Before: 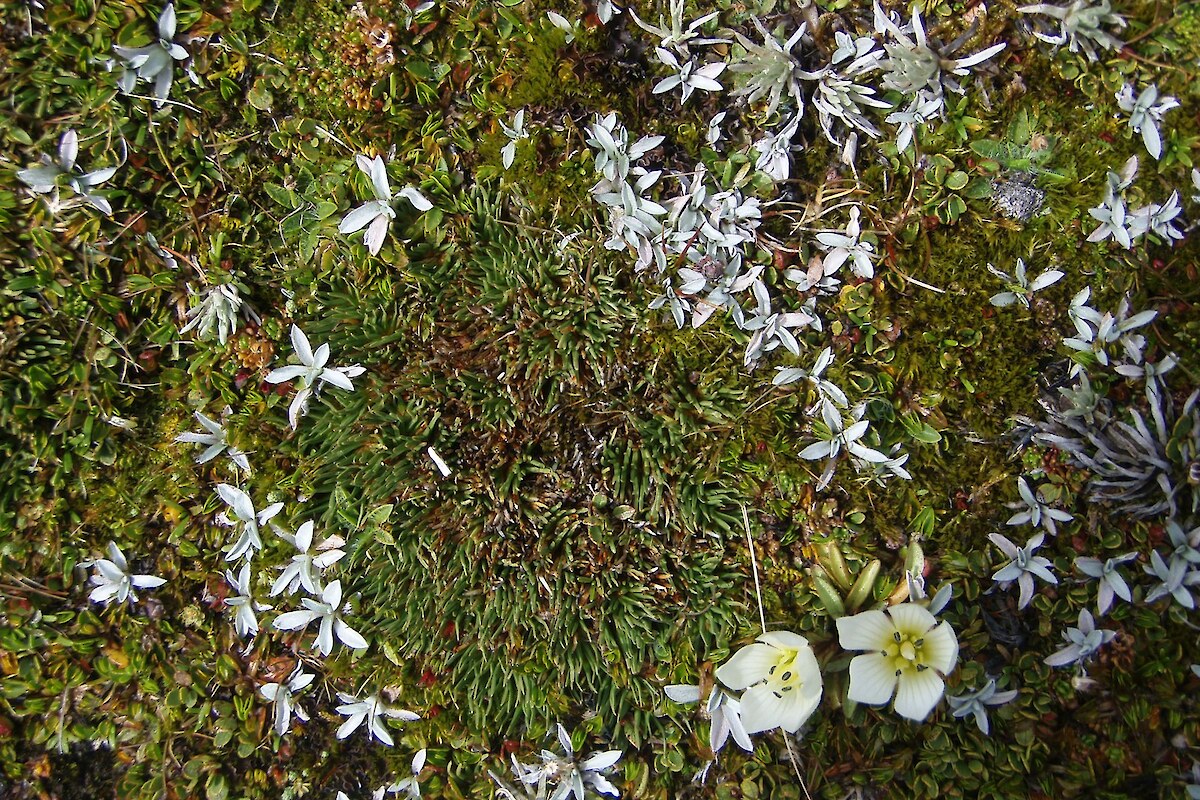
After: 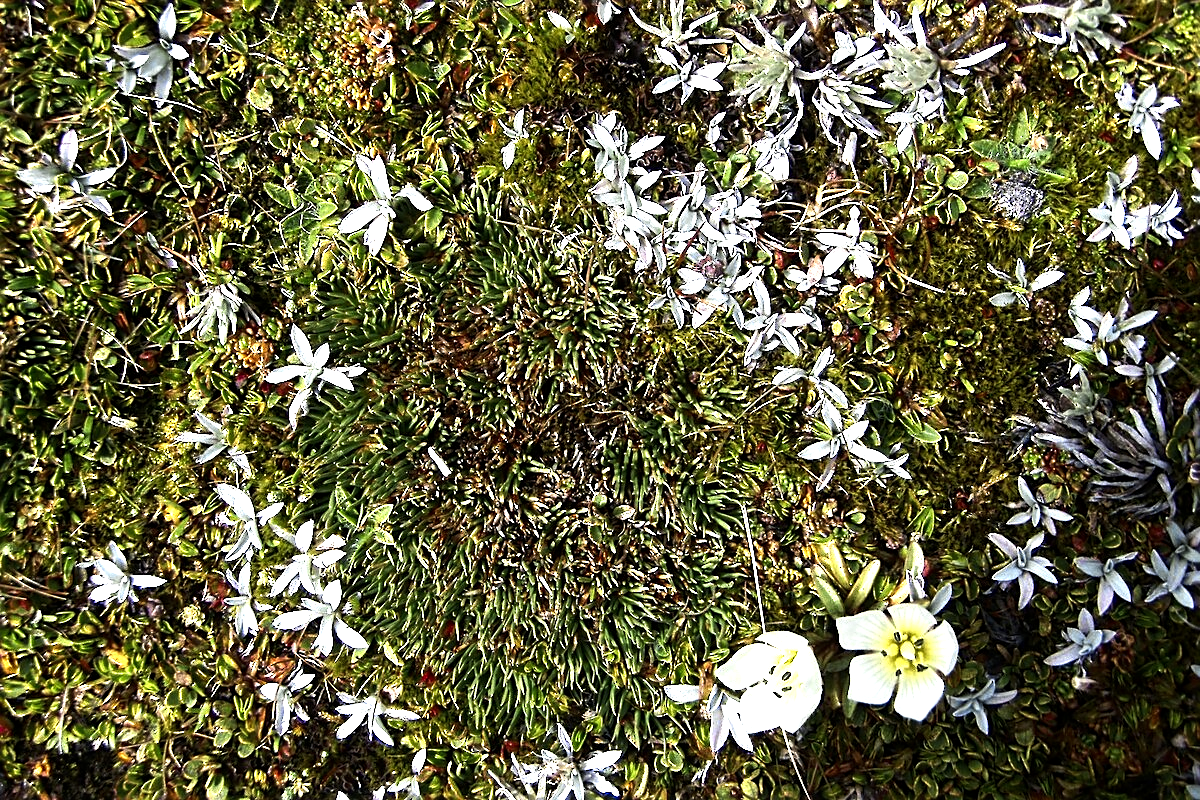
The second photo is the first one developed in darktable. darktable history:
tone equalizer: -8 EV -1.08 EV, -7 EV -1.03 EV, -6 EV -0.858 EV, -5 EV -0.601 EV, -3 EV 0.594 EV, -2 EV 0.888 EV, -1 EV 0.998 EV, +0 EV 1.06 EV, edges refinement/feathering 500, mask exposure compensation -1.57 EV, preserve details no
local contrast: highlights 106%, shadows 99%, detail 119%, midtone range 0.2
sharpen: on, module defaults
color zones: curves: ch0 [(0.004, 0.305) (0.261, 0.623) (0.389, 0.399) (0.708, 0.571) (0.947, 0.34)]; ch1 [(0.025, 0.645) (0.229, 0.584) (0.326, 0.551) (0.484, 0.262) (0.757, 0.643)]
